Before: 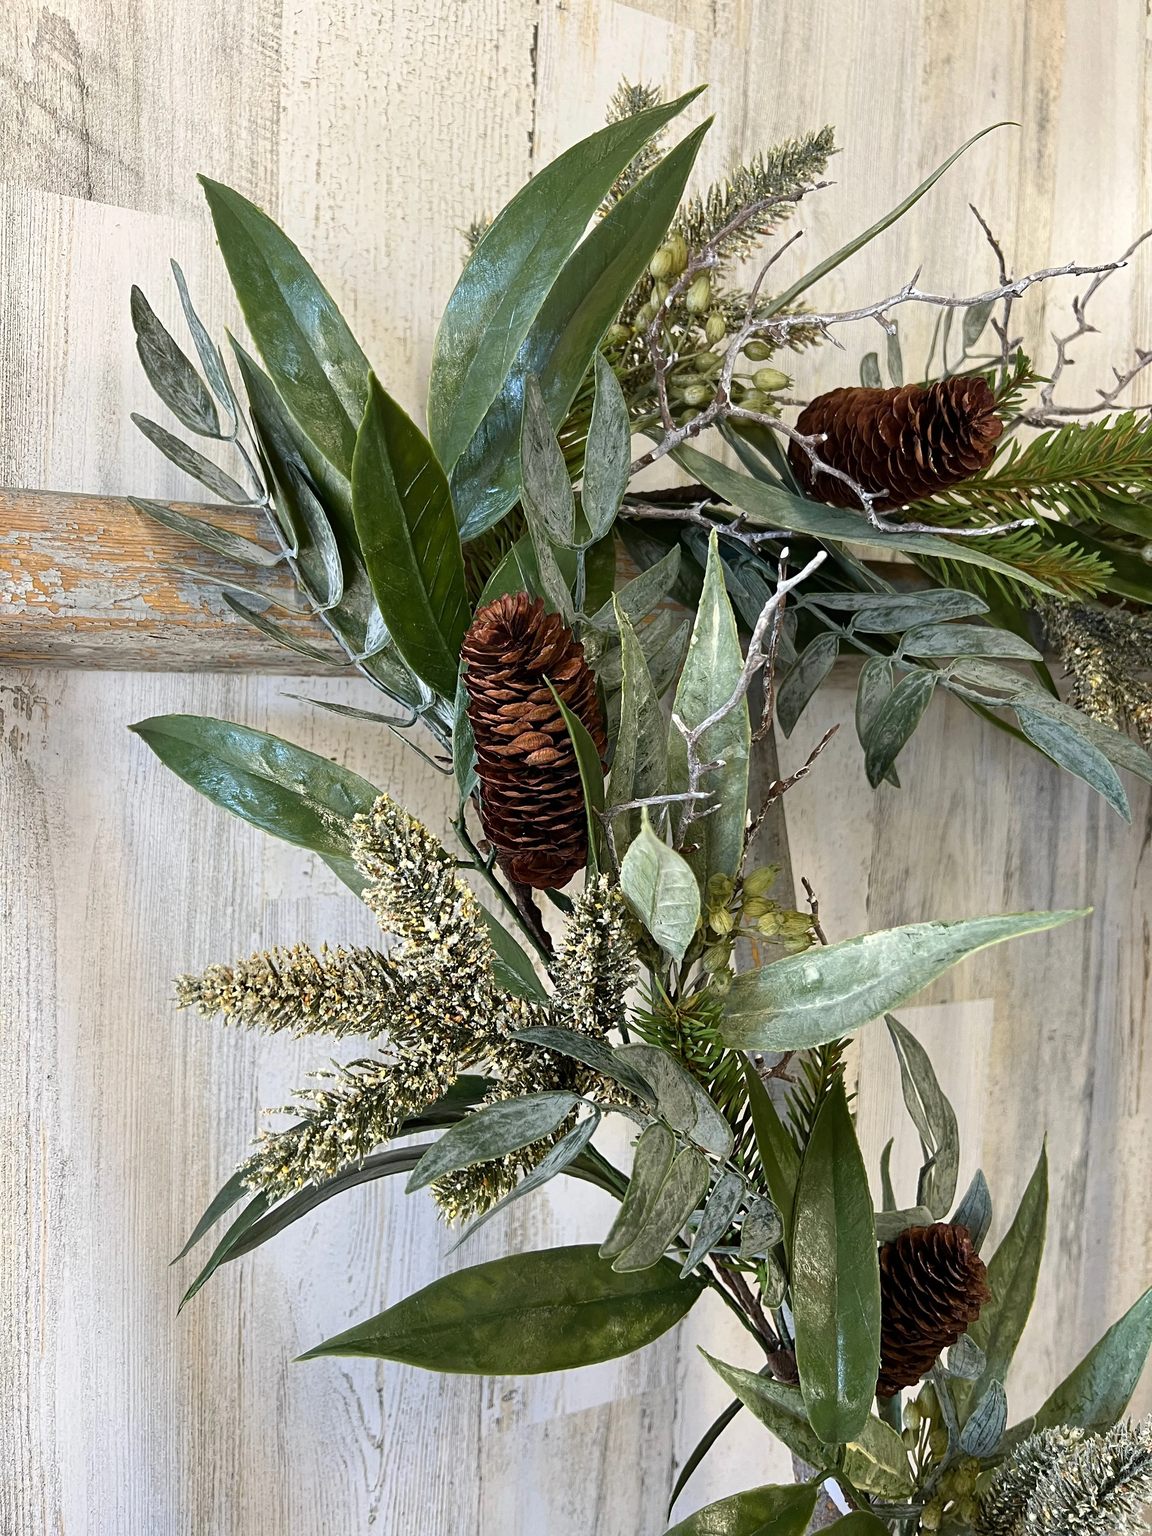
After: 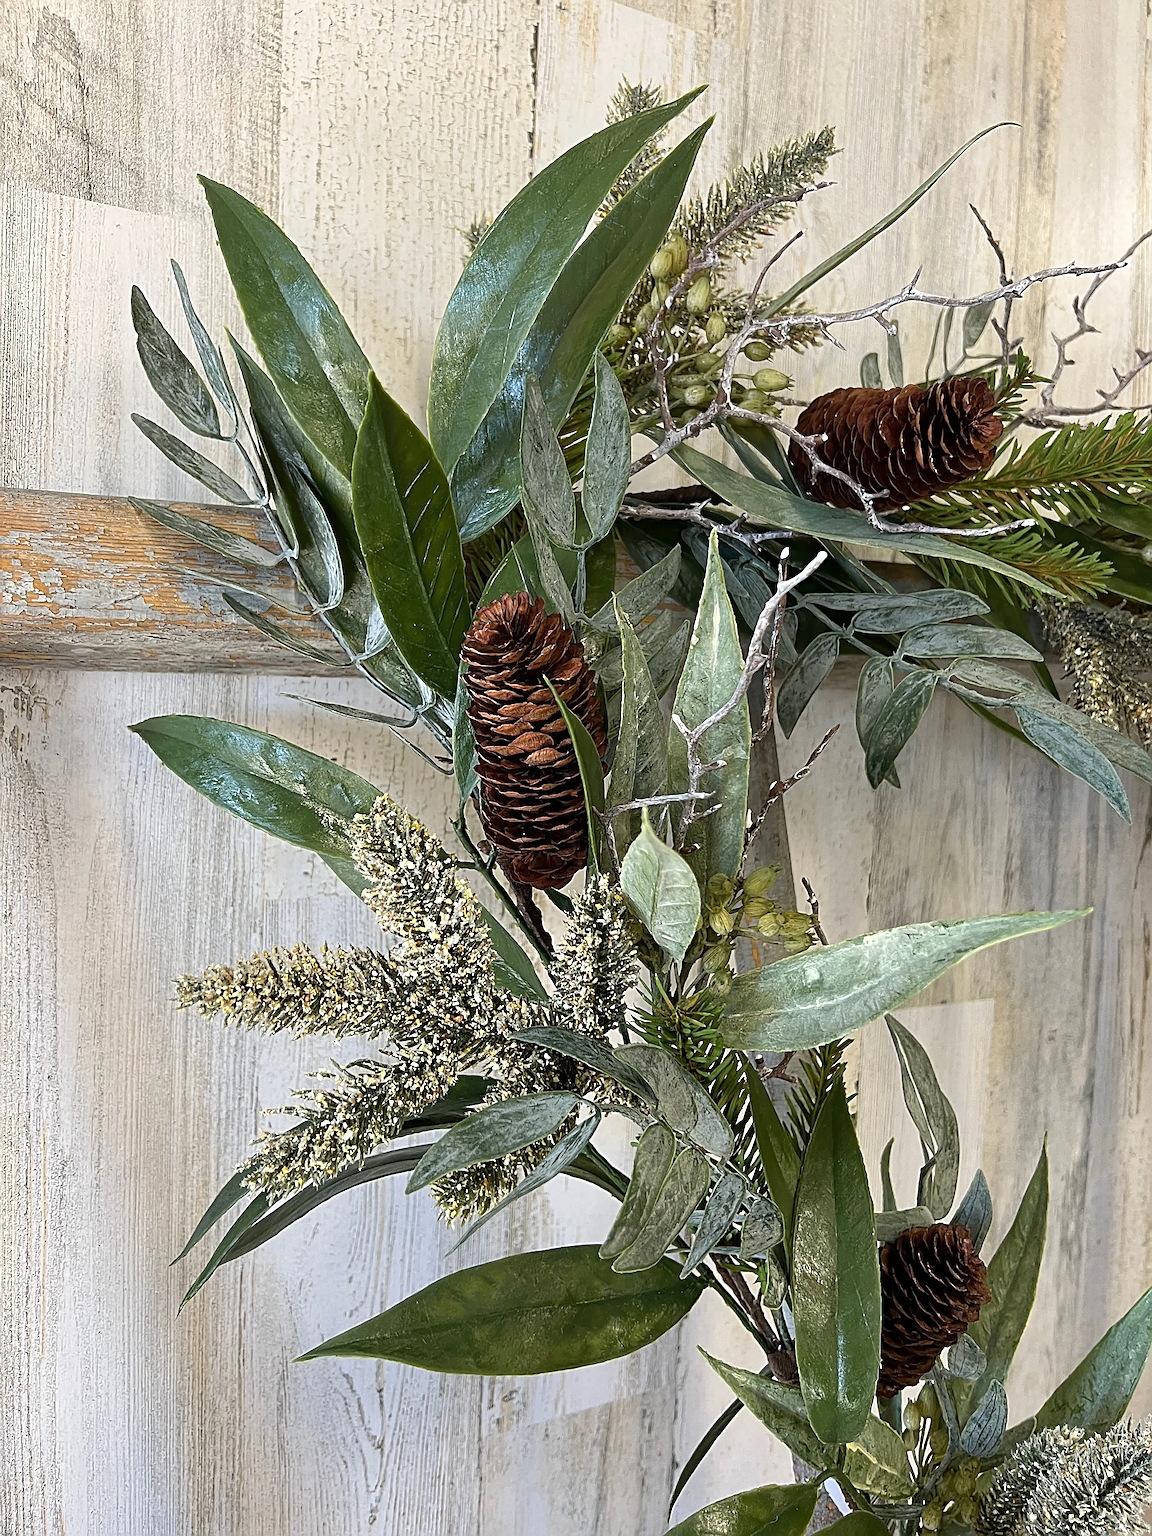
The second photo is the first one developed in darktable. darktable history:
sharpen: radius 3.025, amount 0.757
shadows and highlights: shadows 25, highlights -25
